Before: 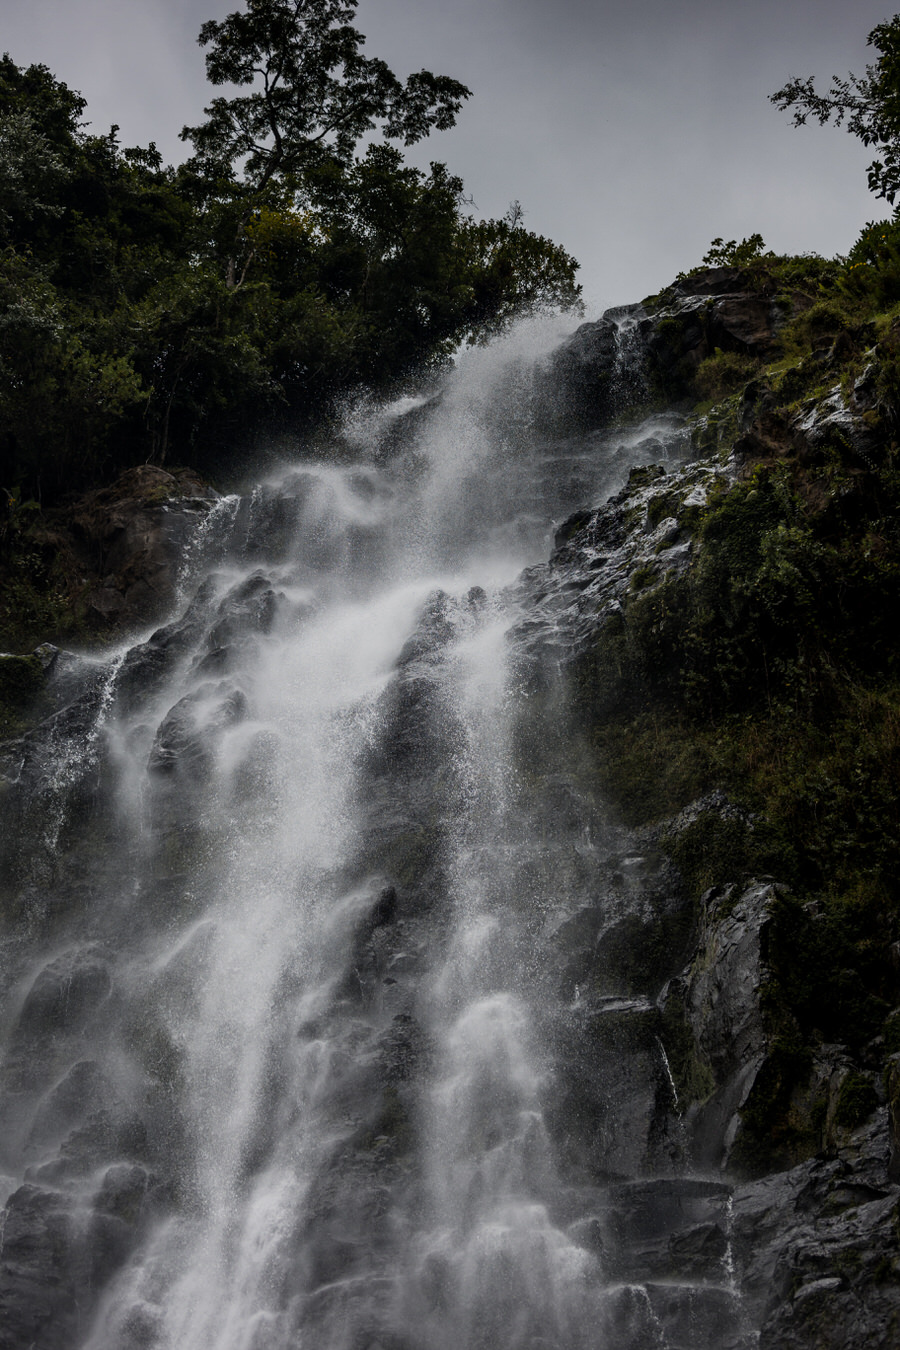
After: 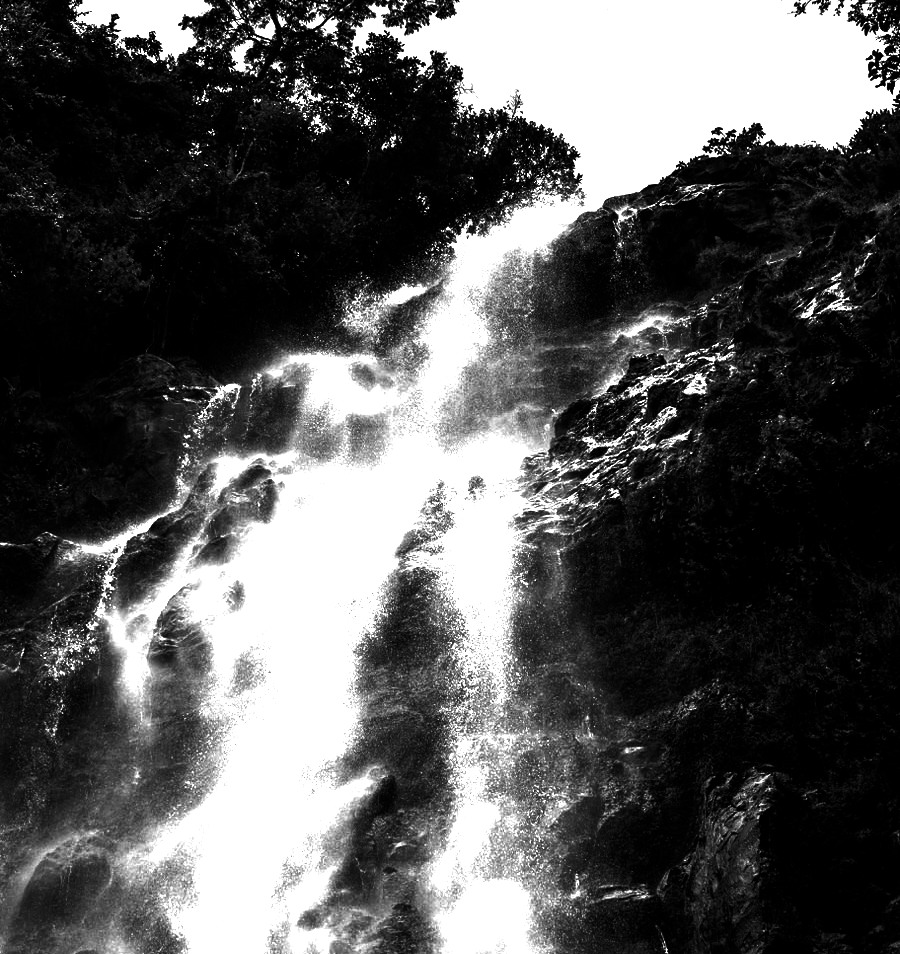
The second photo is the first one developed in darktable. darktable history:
rgb levels: mode RGB, independent channels, levels [[0, 0.474, 1], [0, 0.5, 1], [0, 0.5, 1]]
crop and rotate: top 8.293%, bottom 20.996%
contrast brightness saturation: contrast 0.02, brightness -1, saturation -1
exposure: black level correction 0, exposure 1.45 EV, compensate exposure bias true, compensate highlight preservation false
